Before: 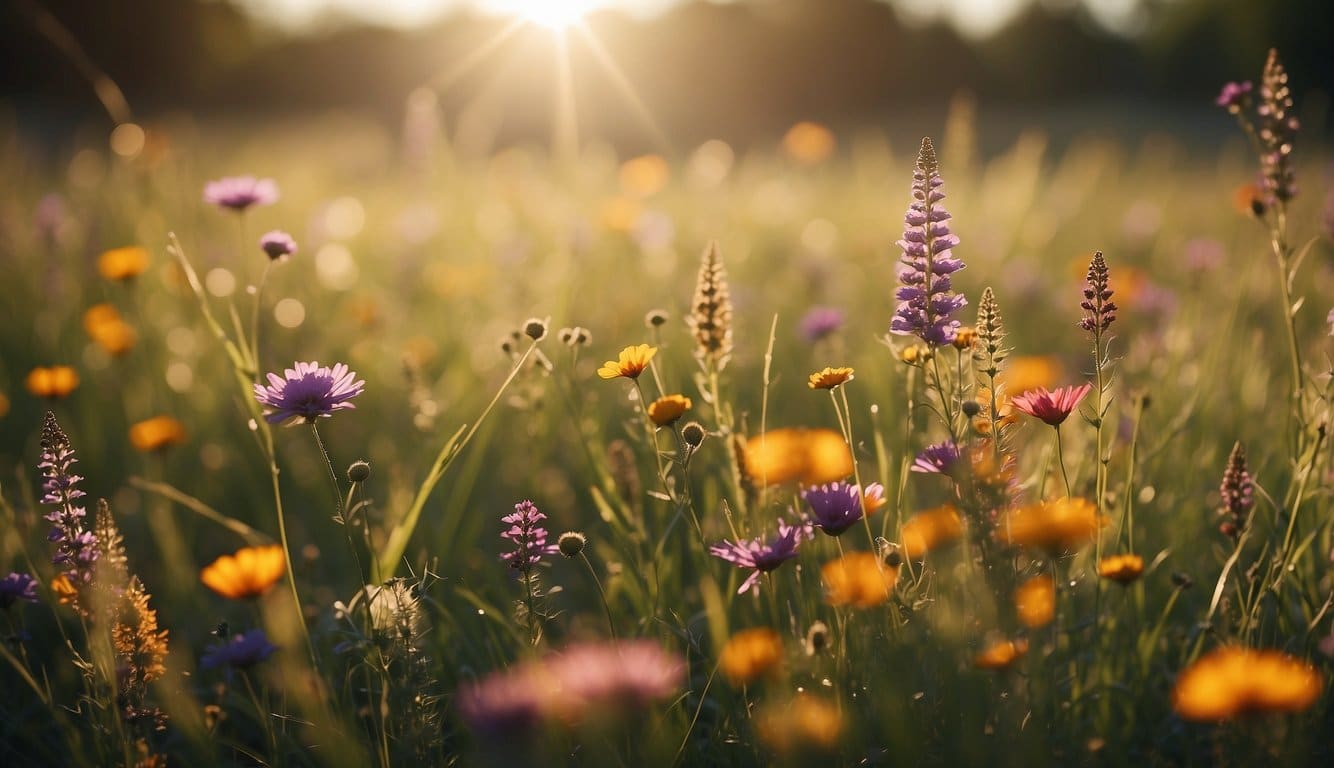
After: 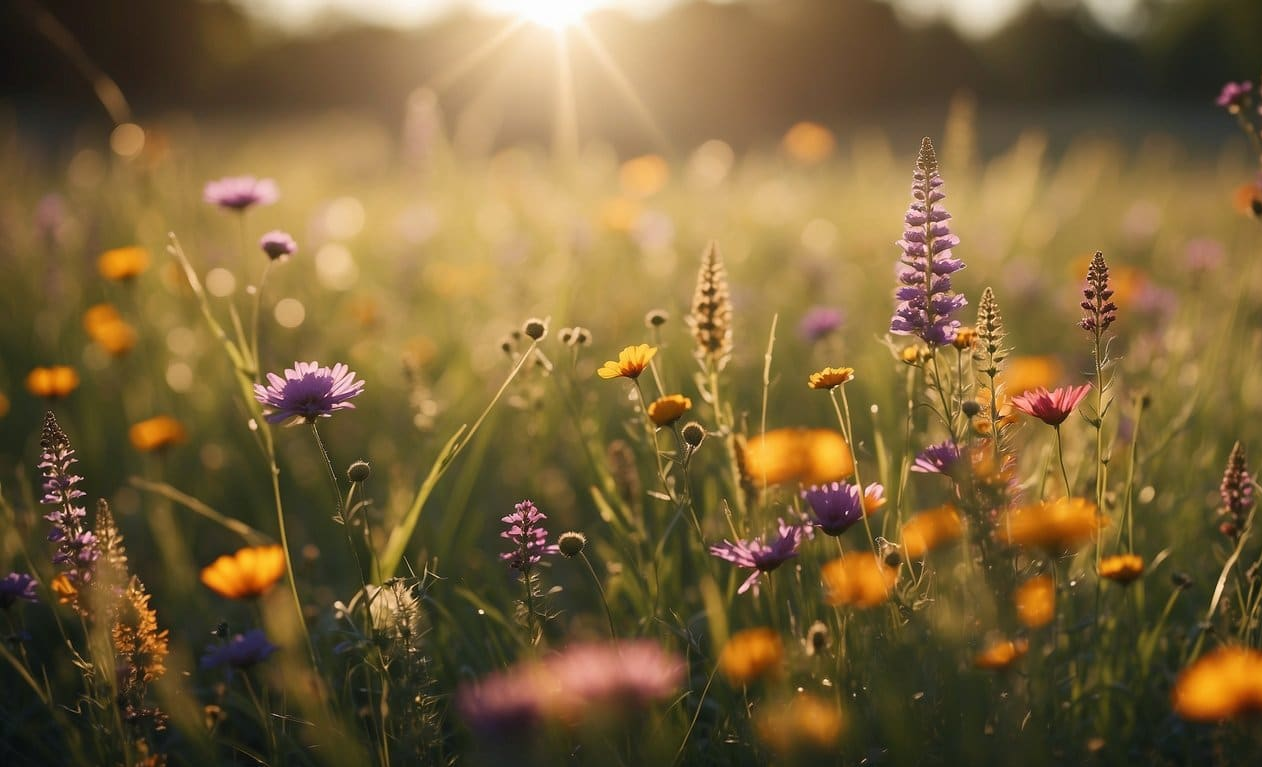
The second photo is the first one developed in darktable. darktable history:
crop and rotate: left 0%, right 5.341%
